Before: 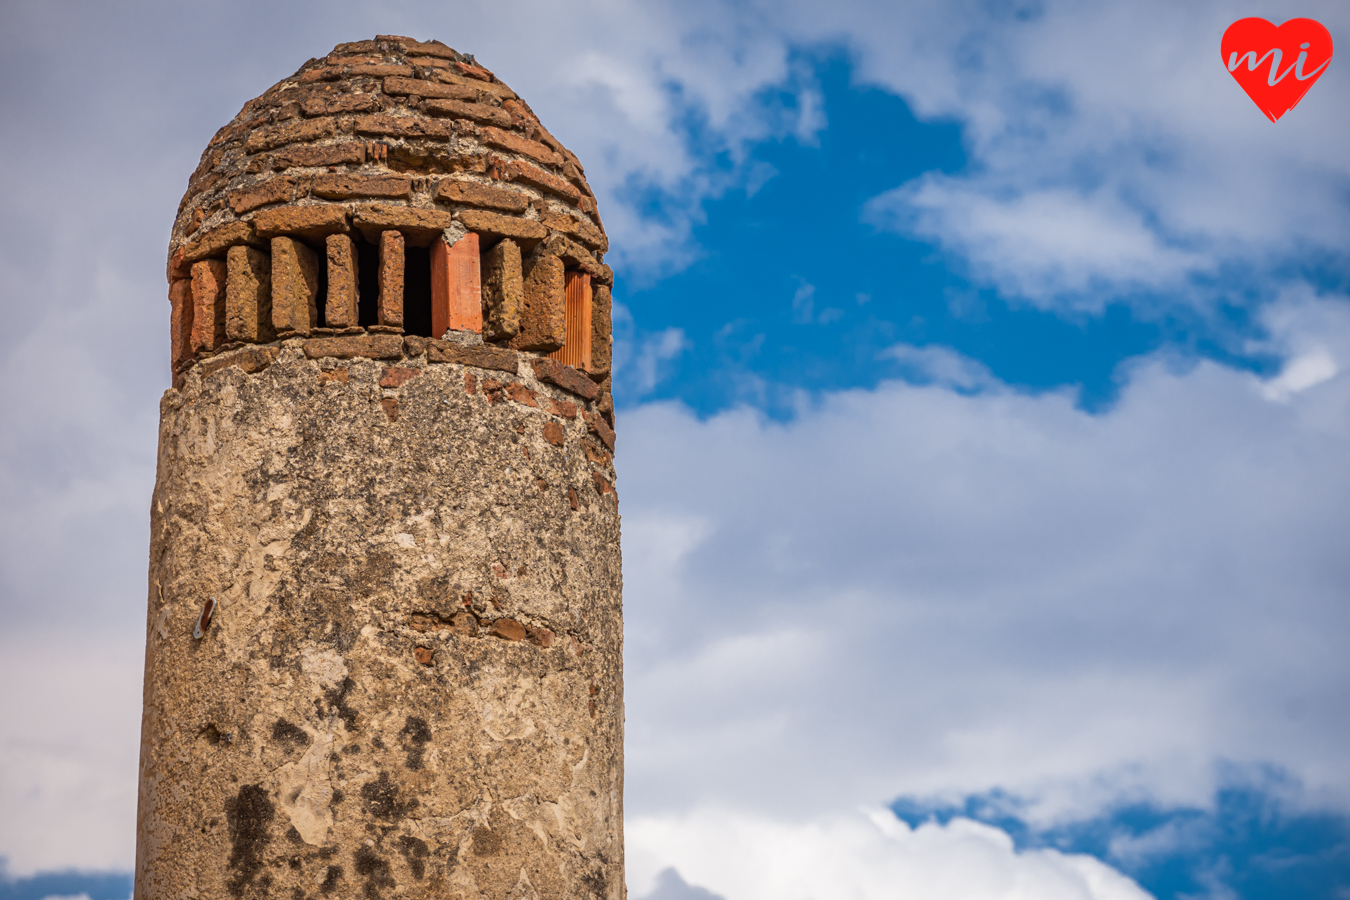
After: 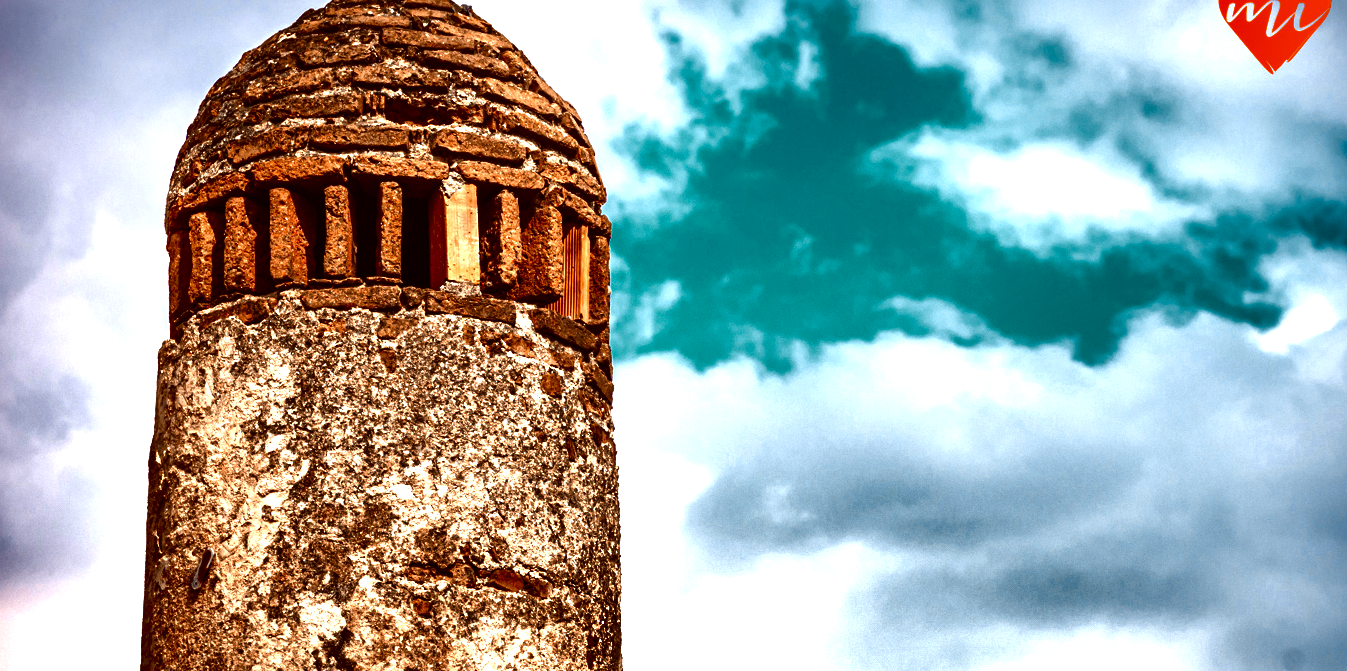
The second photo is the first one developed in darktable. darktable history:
shadows and highlights: white point adjustment 0.078, highlights -70.47, soften with gaussian
exposure: black level correction -0.041, exposure 0.059 EV, compensate exposure bias true, compensate highlight preservation false
local contrast: highlights 204%, shadows 150%, detail 139%, midtone range 0.259
tone equalizer: -8 EV -0.712 EV, -7 EV -0.685 EV, -6 EV -0.569 EV, -5 EV -0.393 EV, -3 EV 0.377 EV, -2 EV 0.6 EV, -1 EV 0.68 EV, +0 EV 0.723 EV, smoothing 1
crop: left 0.199%, top 5.546%, bottom 19.869%
color balance rgb: power › chroma 1.556%, power › hue 28.41°, linear chroma grading › global chroma 8.915%, perceptual saturation grading › global saturation 55.079%, perceptual saturation grading › highlights -50.081%, perceptual saturation grading › mid-tones 39.781%, perceptual saturation grading › shadows 30.067%
contrast brightness saturation: contrast 0.091, brightness -0.599, saturation 0.172
color zones: curves: ch0 [(0.009, 0.528) (0.136, 0.6) (0.255, 0.586) (0.39, 0.528) (0.522, 0.584) (0.686, 0.736) (0.849, 0.561)]; ch1 [(0.045, 0.781) (0.14, 0.416) (0.257, 0.695) (0.442, 0.032) (0.738, 0.338) (0.818, 0.632) (0.891, 0.741) (1, 0.704)]; ch2 [(0, 0.667) (0.141, 0.52) (0.26, 0.37) (0.474, 0.432) (0.743, 0.286)]
